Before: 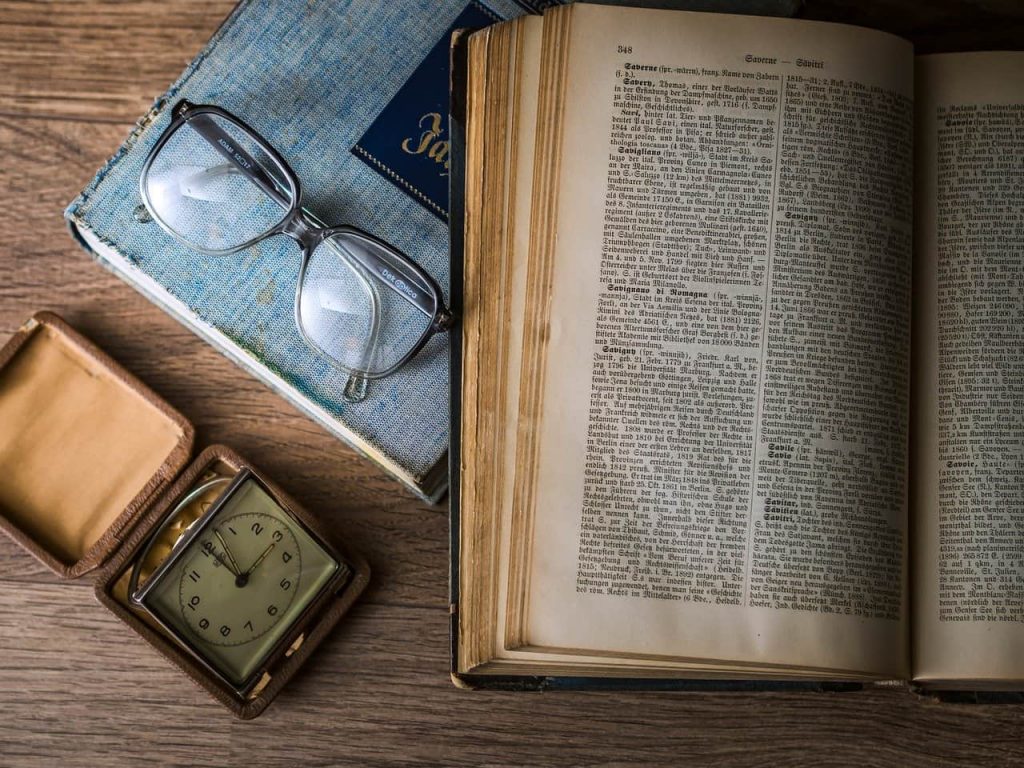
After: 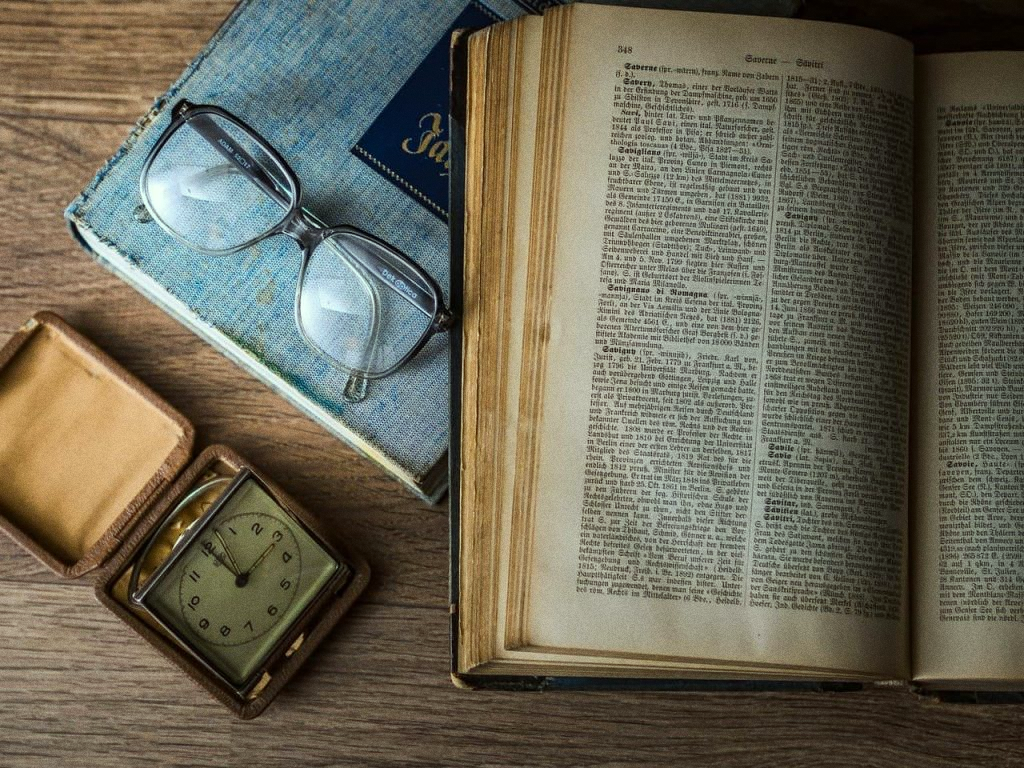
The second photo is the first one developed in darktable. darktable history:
grain: coarseness 0.09 ISO
color correction: highlights a* -8, highlights b* 3.1
